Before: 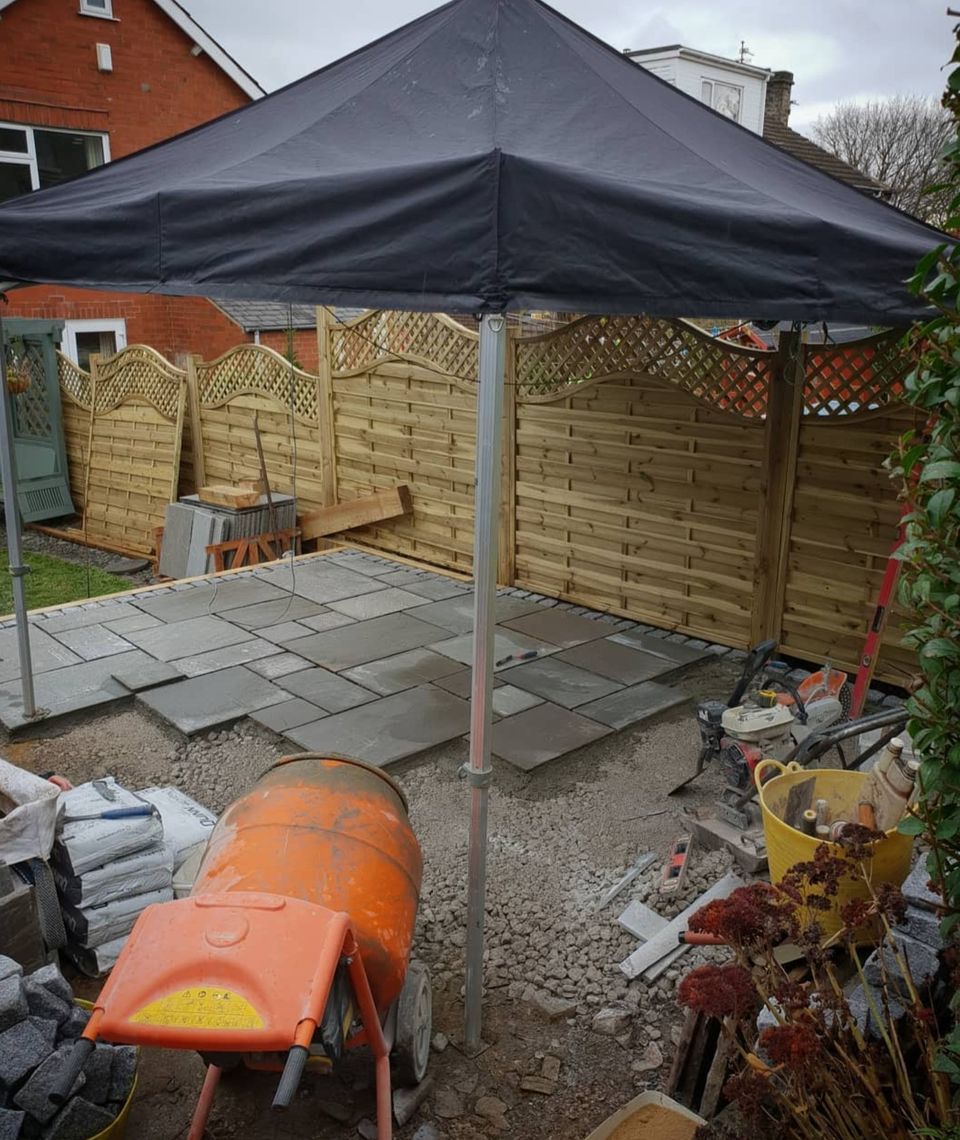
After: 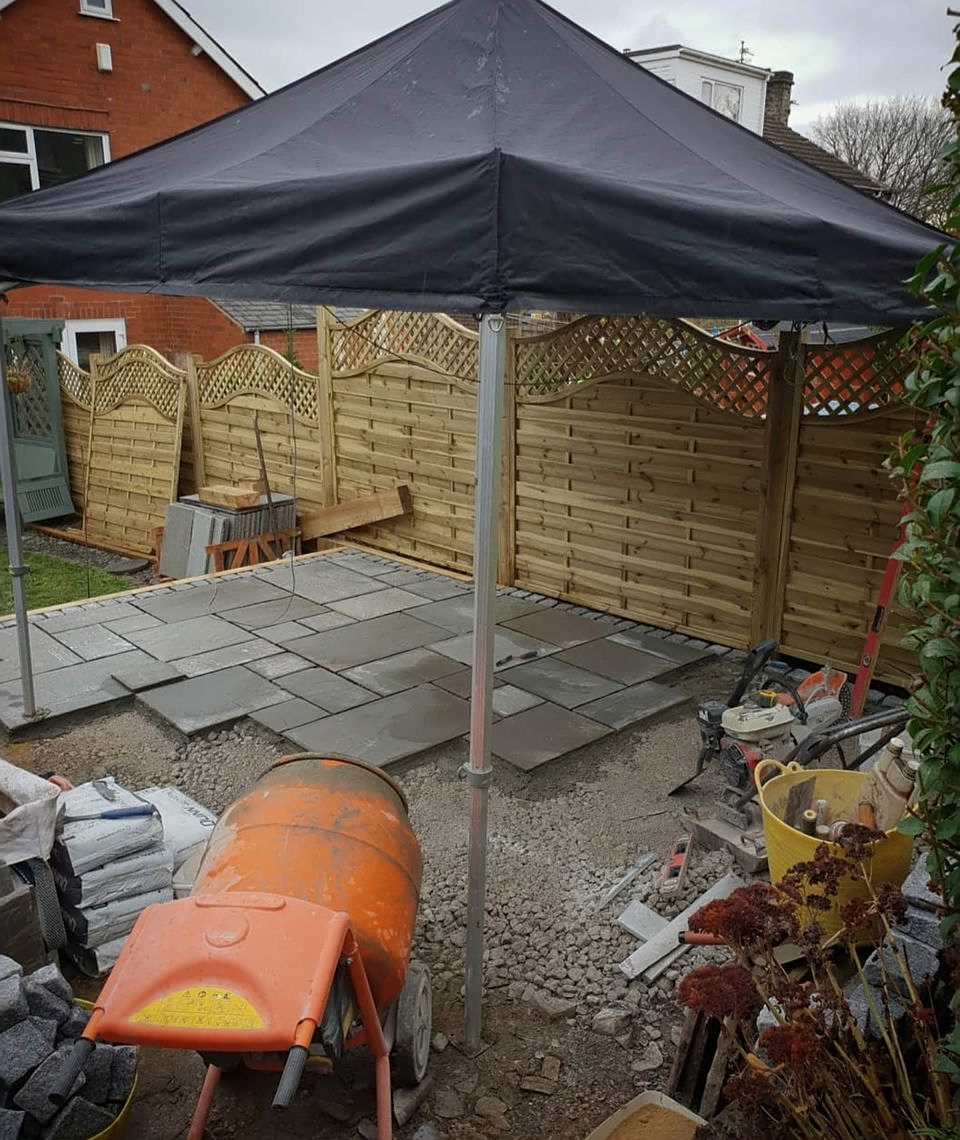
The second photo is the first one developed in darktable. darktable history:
sharpen: amount 0.211
color correction: highlights b* 2.9
contrast brightness saturation: saturation -0.067
